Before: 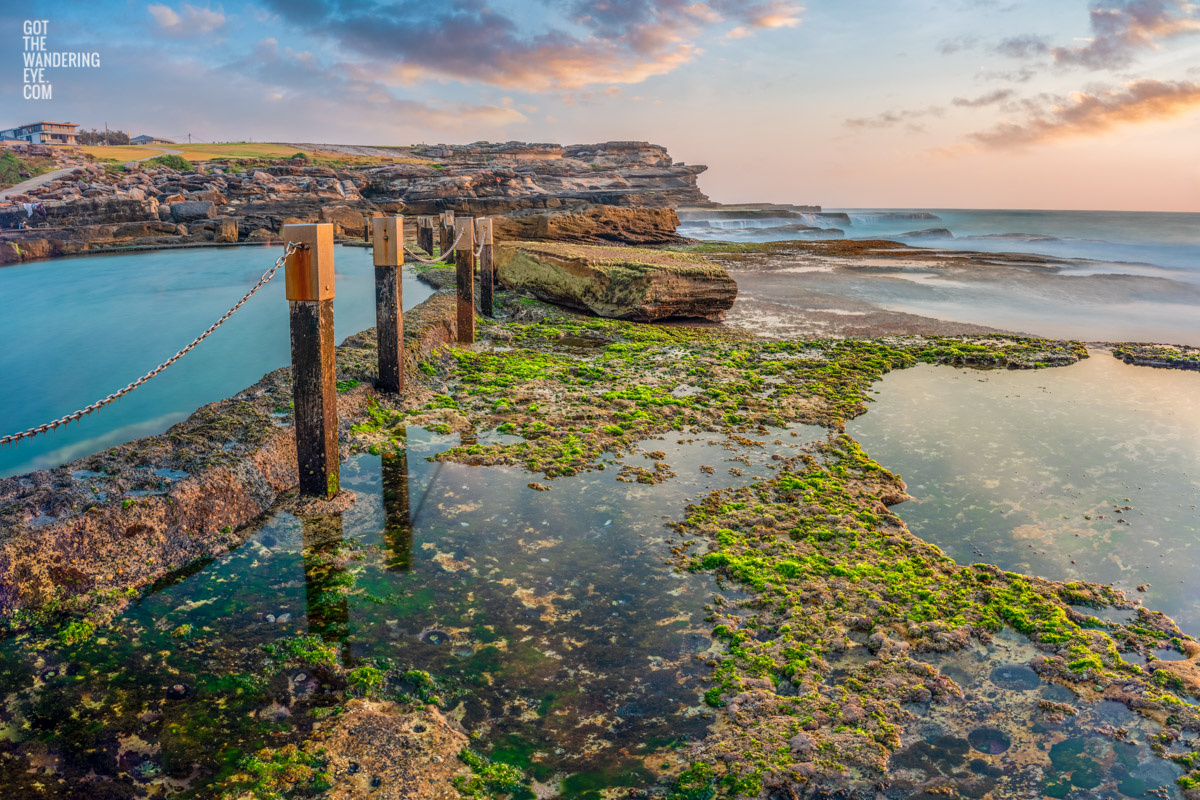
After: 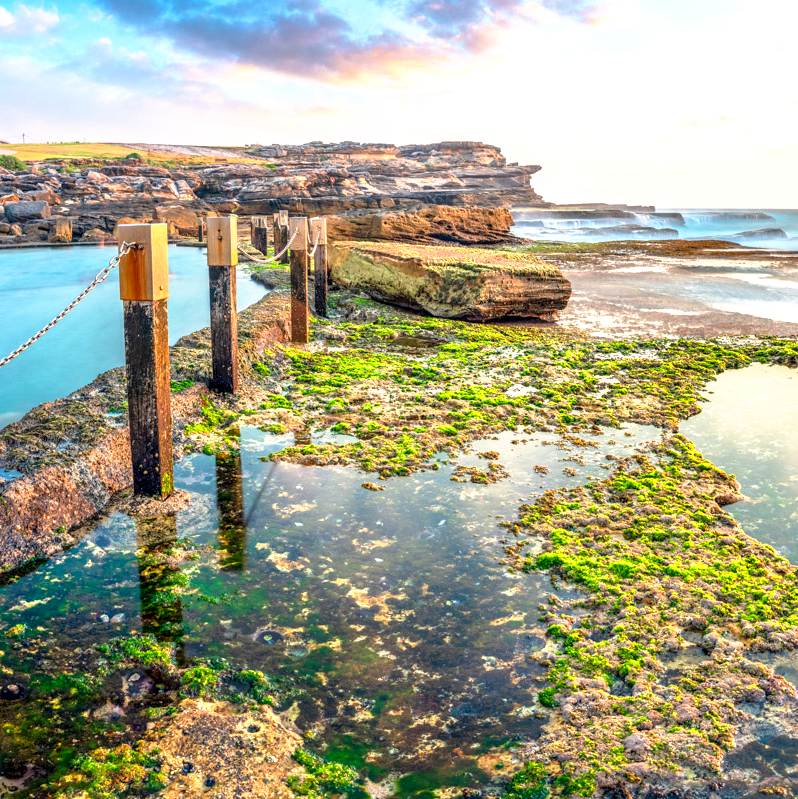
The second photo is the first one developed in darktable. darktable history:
crop and rotate: left 13.905%, right 19.537%
exposure: black level correction -0.005, exposure 1.007 EV, compensate exposure bias true, compensate highlight preservation false
base curve: curves: ch0 [(0.017, 0) (0.425, 0.441) (0.844, 0.933) (1, 1)], preserve colors none
